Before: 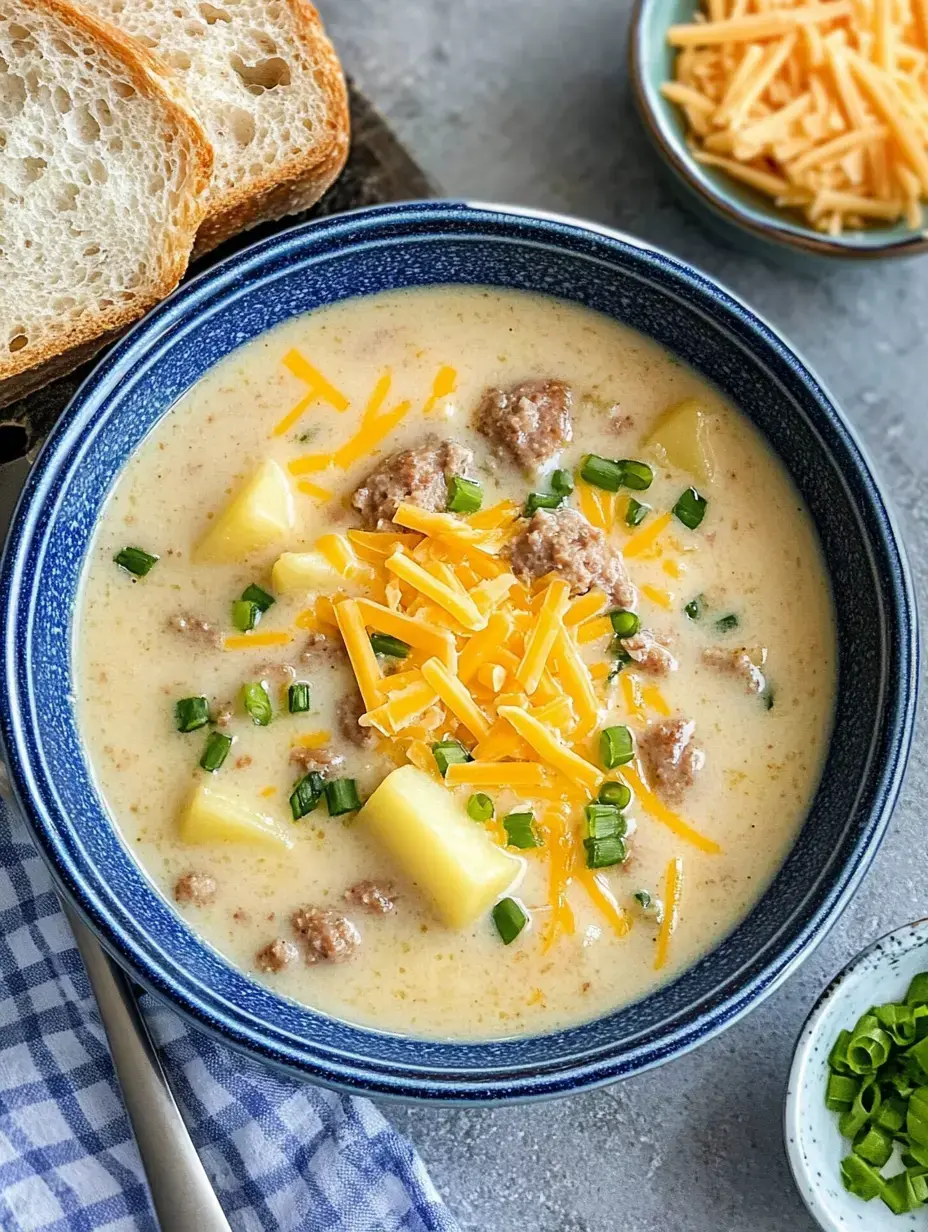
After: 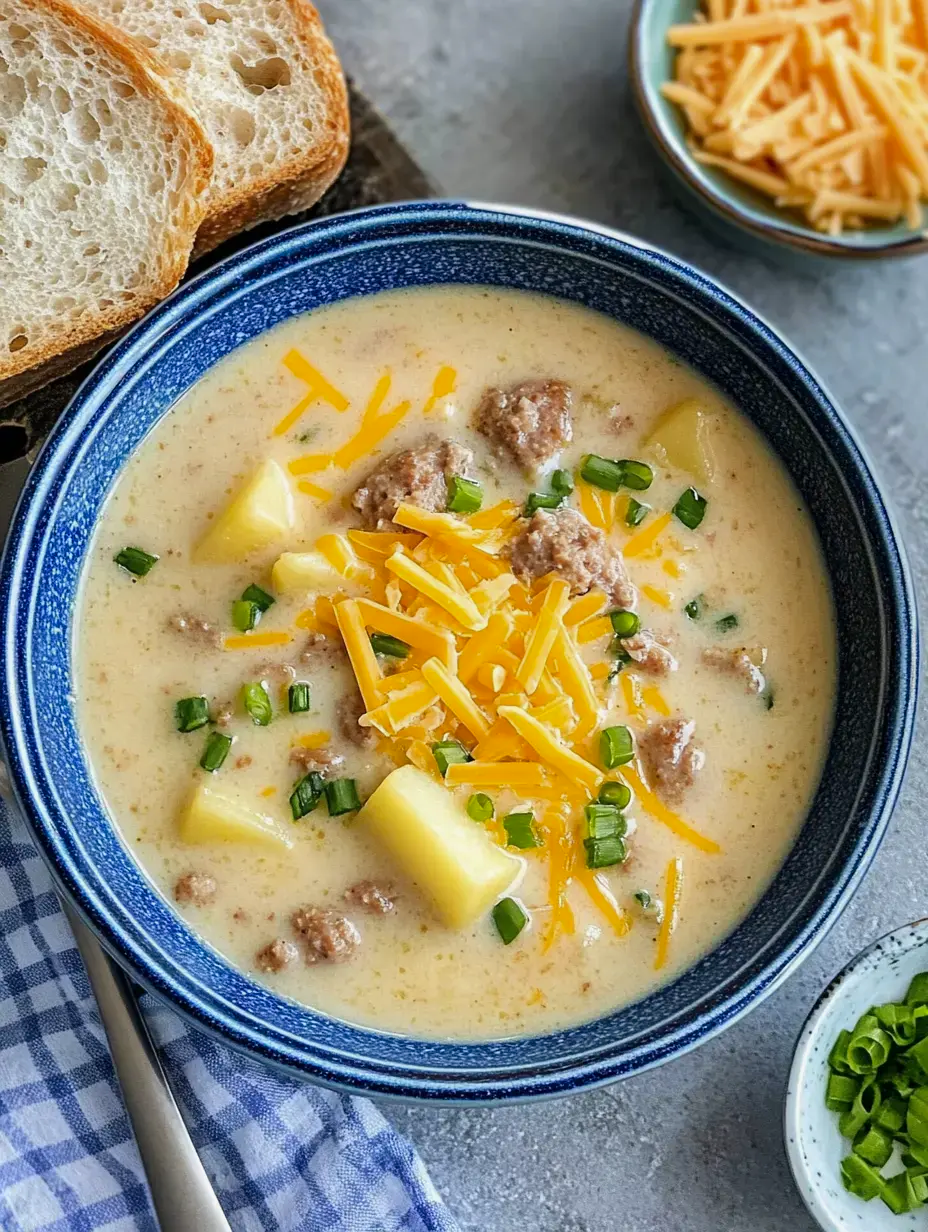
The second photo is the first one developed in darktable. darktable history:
shadows and highlights: shadows -20, white point adjustment -2, highlights -35
color zones: curves: ch0 [(0.068, 0.464) (0.25, 0.5) (0.48, 0.508) (0.75, 0.536) (0.886, 0.476) (0.967, 0.456)]; ch1 [(0.066, 0.456) (0.25, 0.5) (0.616, 0.508) (0.746, 0.56) (0.934, 0.444)]
